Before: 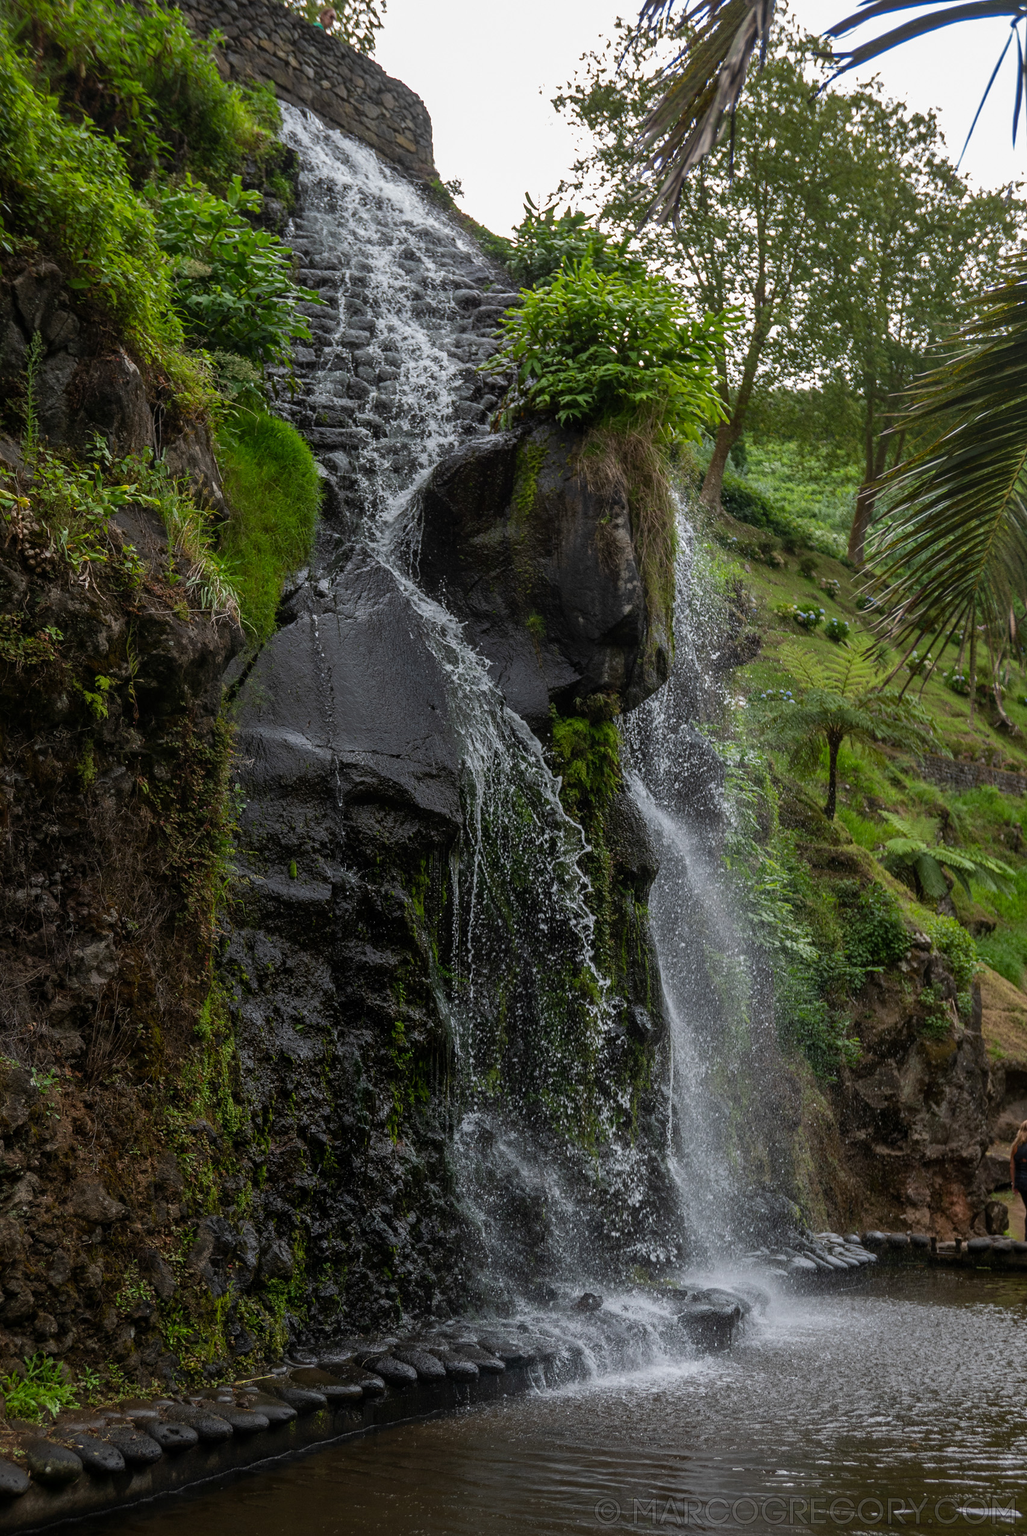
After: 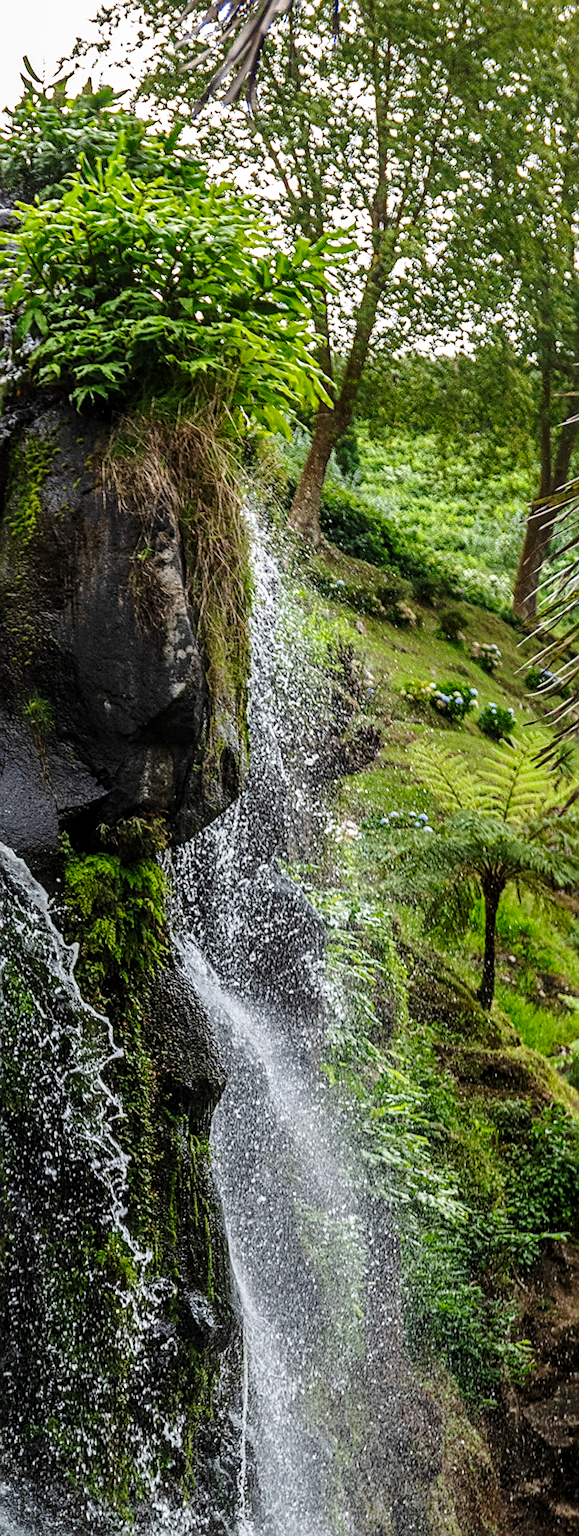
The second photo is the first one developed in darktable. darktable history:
crop and rotate: left 49.704%, top 10.146%, right 13.156%, bottom 24.007%
local contrast: on, module defaults
base curve: curves: ch0 [(0, 0) (0.028, 0.03) (0.121, 0.232) (0.46, 0.748) (0.859, 0.968) (1, 1)], preserve colors none
sharpen: on, module defaults
